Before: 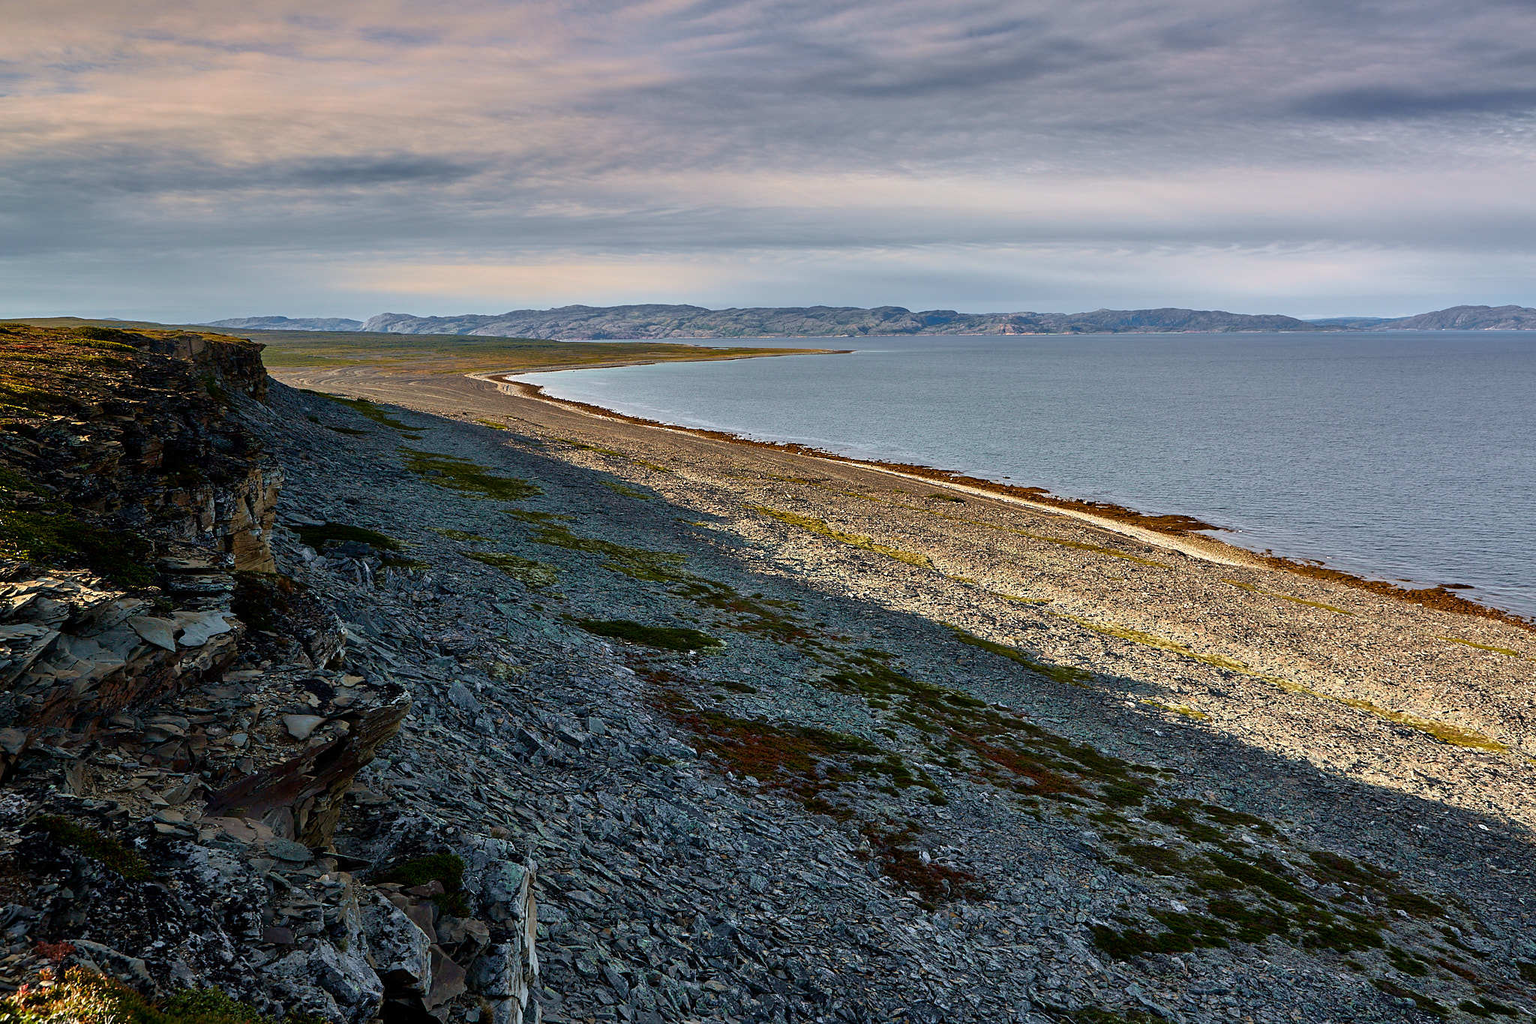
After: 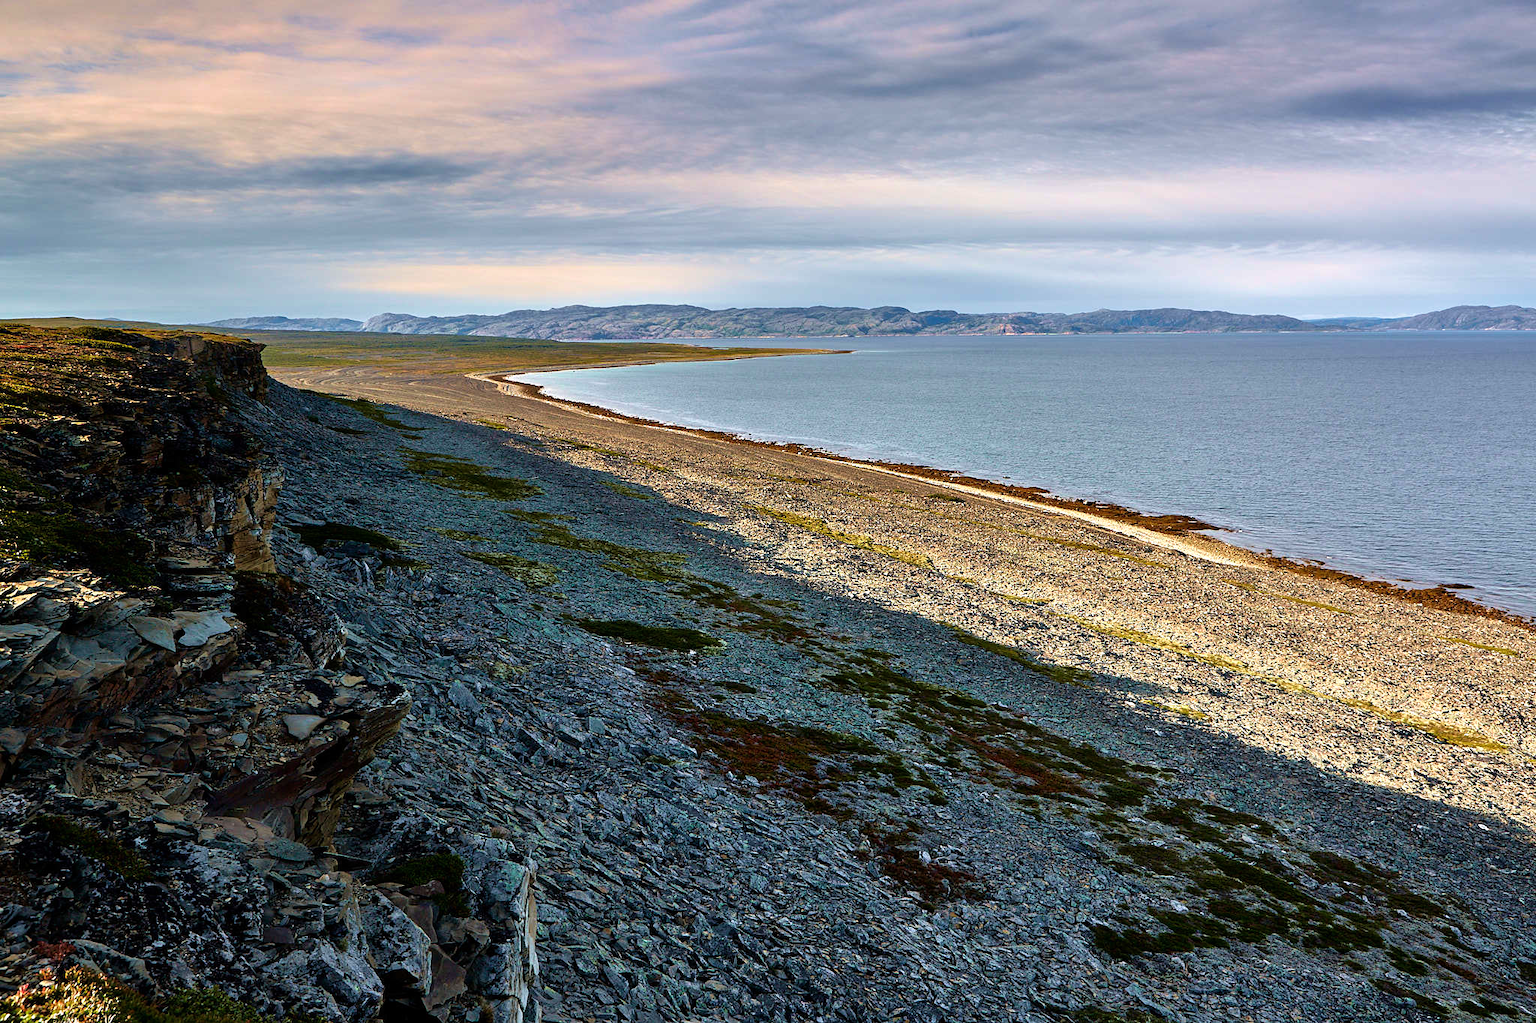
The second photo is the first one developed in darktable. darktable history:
tone equalizer: -8 EV -0.391 EV, -7 EV -0.429 EV, -6 EV -0.372 EV, -5 EV -0.251 EV, -3 EV 0.251 EV, -2 EV 0.319 EV, -1 EV 0.39 EV, +0 EV 0.418 EV
velvia: on, module defaults
